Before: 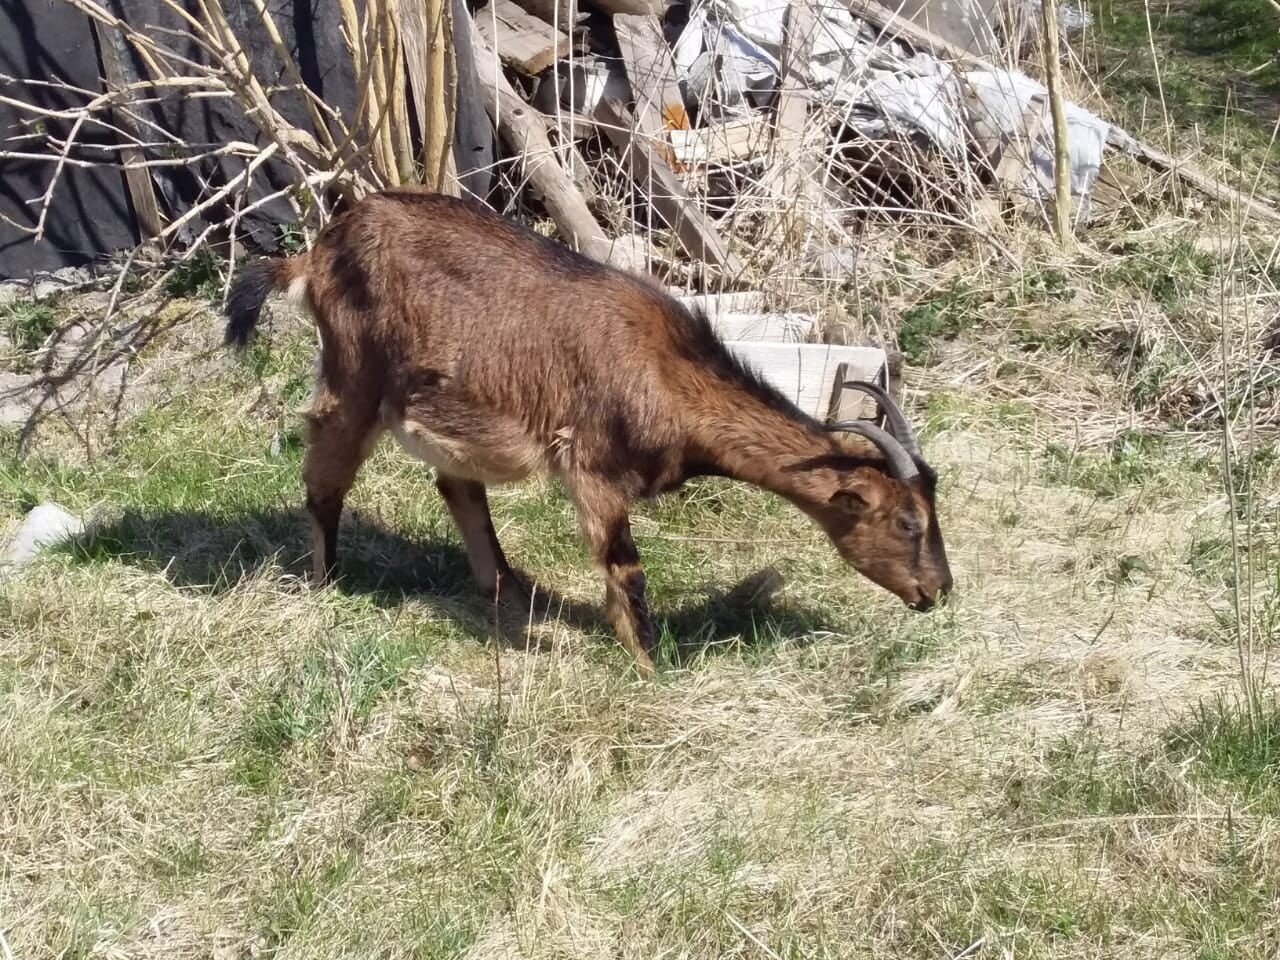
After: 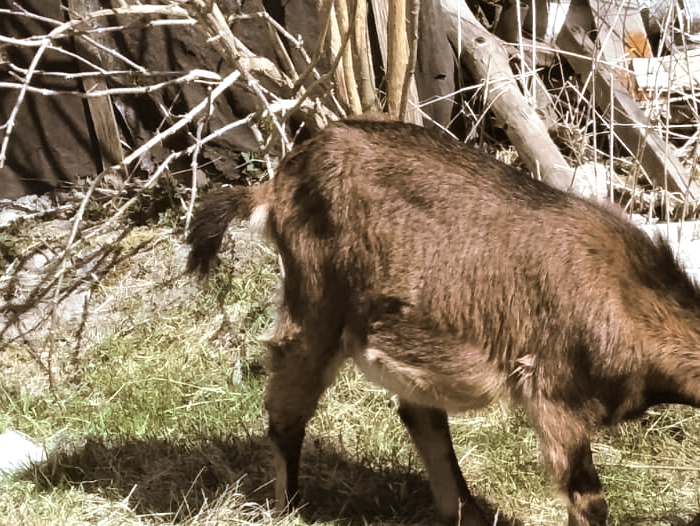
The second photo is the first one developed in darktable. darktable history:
crop and rotate: left 3.047%, top 7.509%, right 42.236%, bottom 37.598%
tone equalizer: -8 EV -0.417 EV, -7 EV -0.389 EV, -6 EV -0.333 EV, -5 EV -0.222 EV, -3 EV 0.222 EV, -2 EV 0.333 EV, -1 EV 0.389 EV, +0 EV 0.417 EV, edges refinement/feathering 500, mask exposure compensation -1.57 EV, preserve details no
split-toning: shadows › hue 37.98°, highlights › hue 185.58°, balance -55.261
